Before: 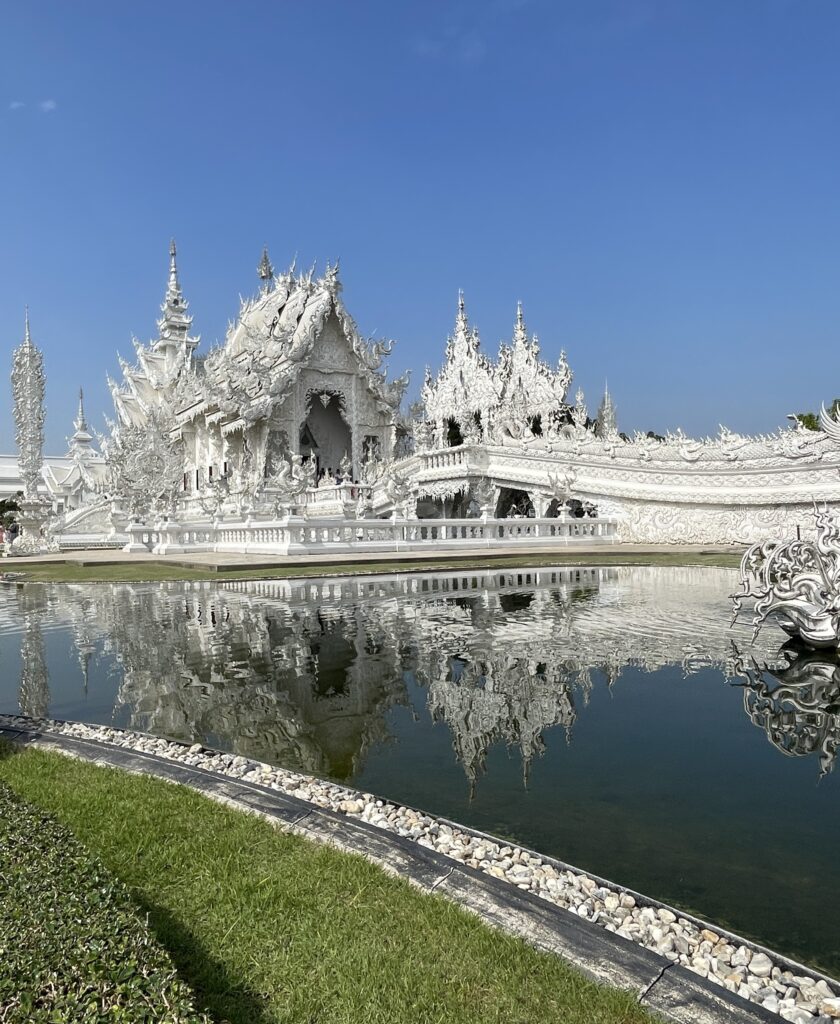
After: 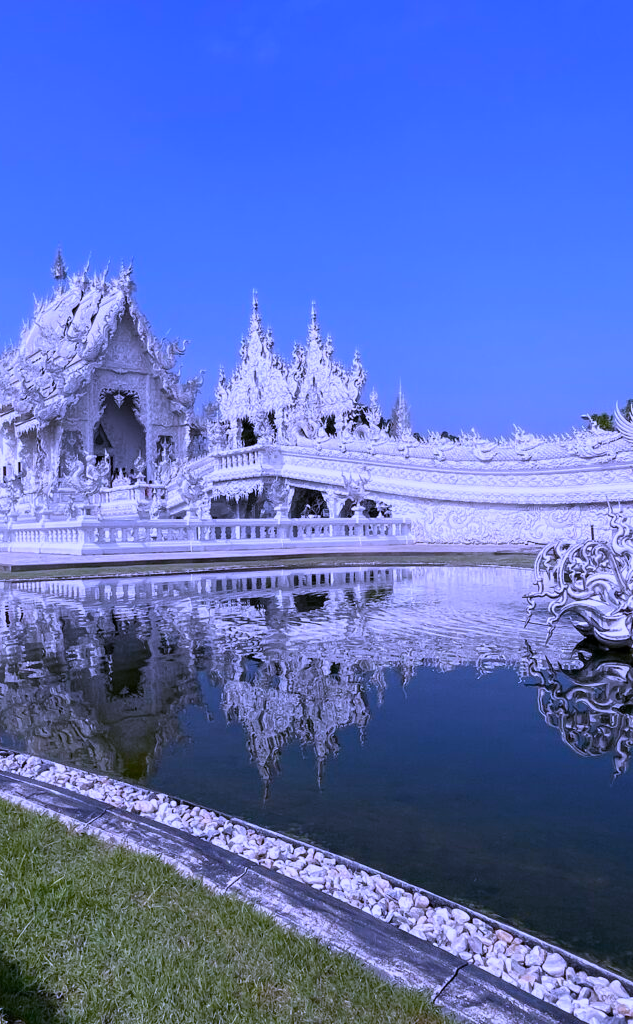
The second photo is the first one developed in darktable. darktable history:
exposure: exposure -0.36 EV, compensate highlight preservation false
white balance: red 0.98, blue 1.61
crop and rotate: left 24.6%
